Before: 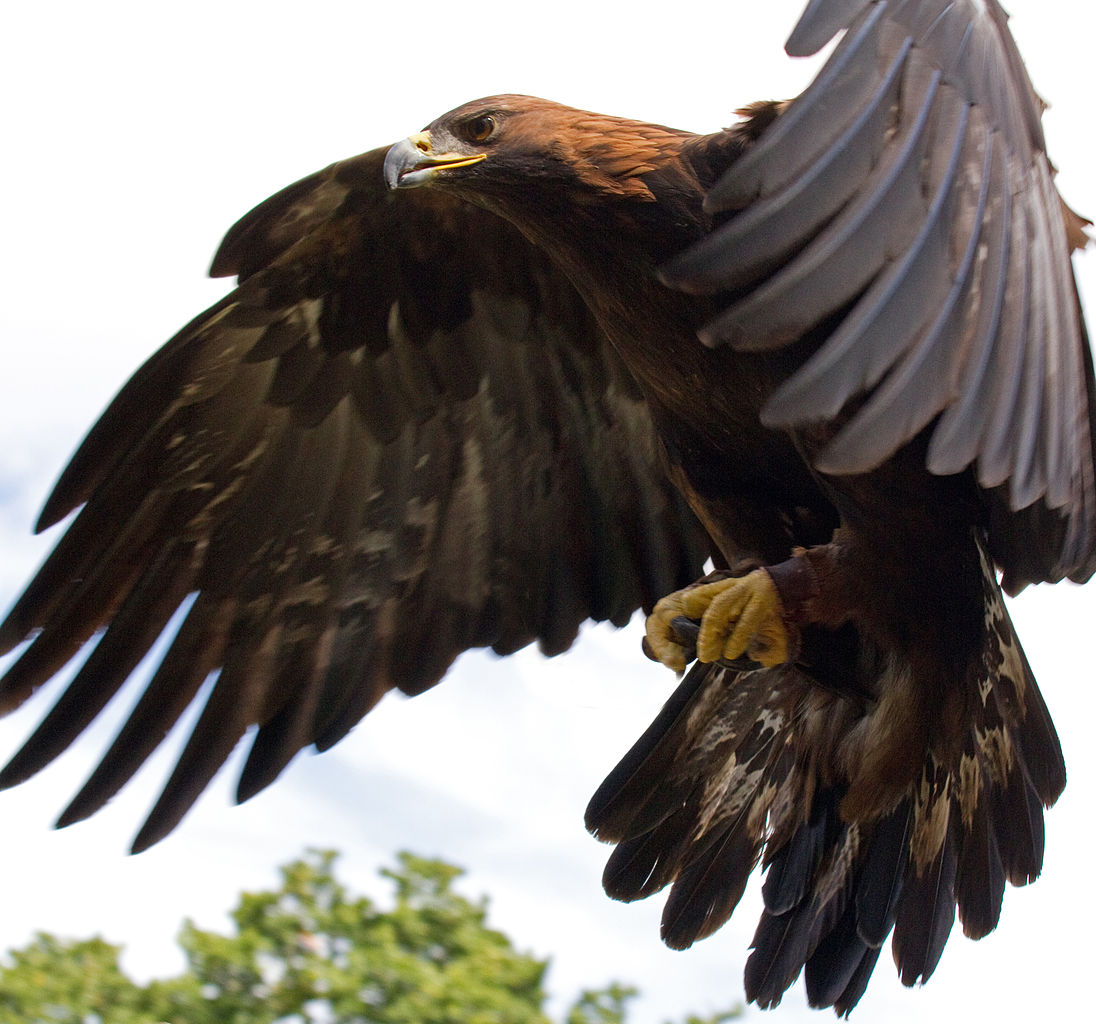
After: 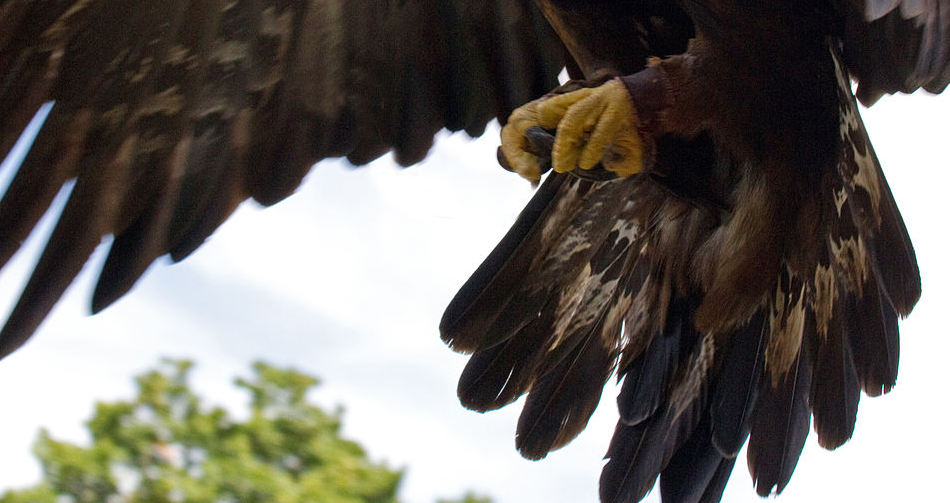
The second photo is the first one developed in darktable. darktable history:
crop and rotate: left 13.313%, top 47.925%, bottom 2.902%
